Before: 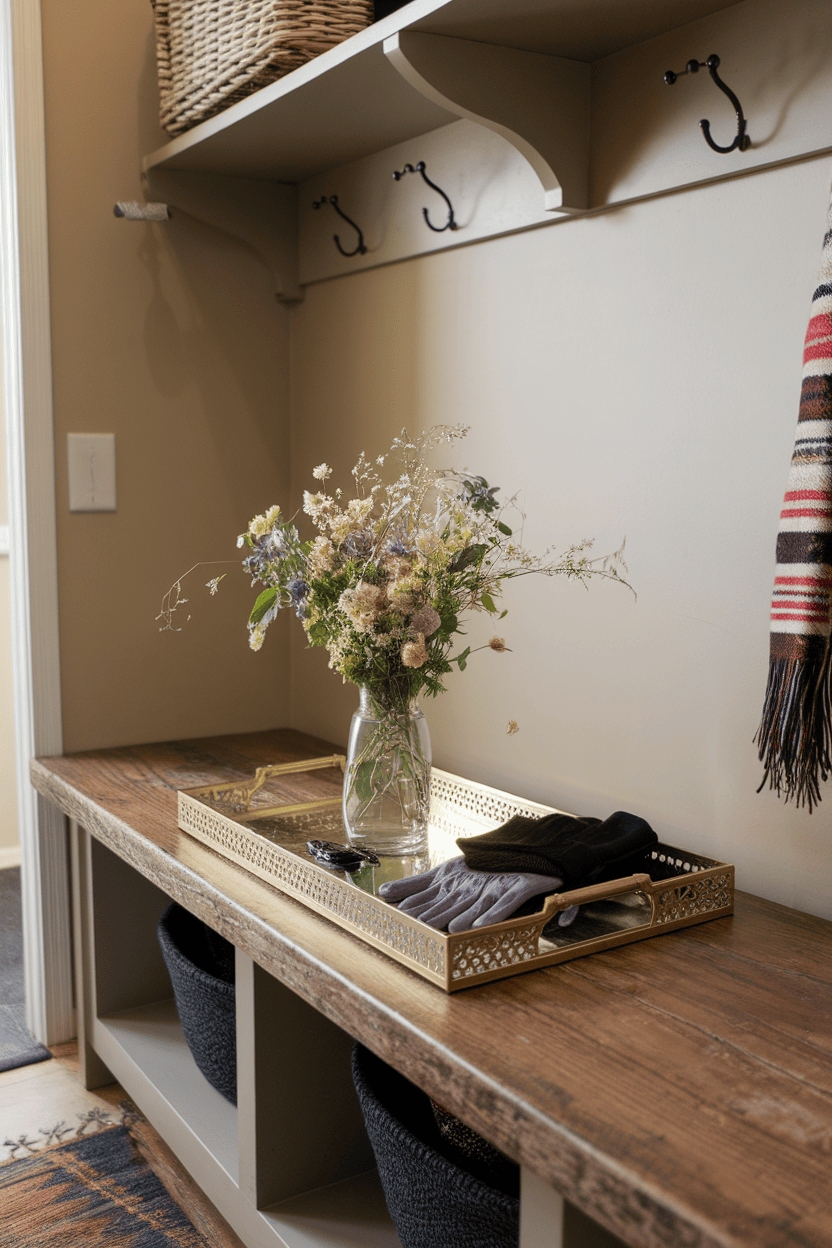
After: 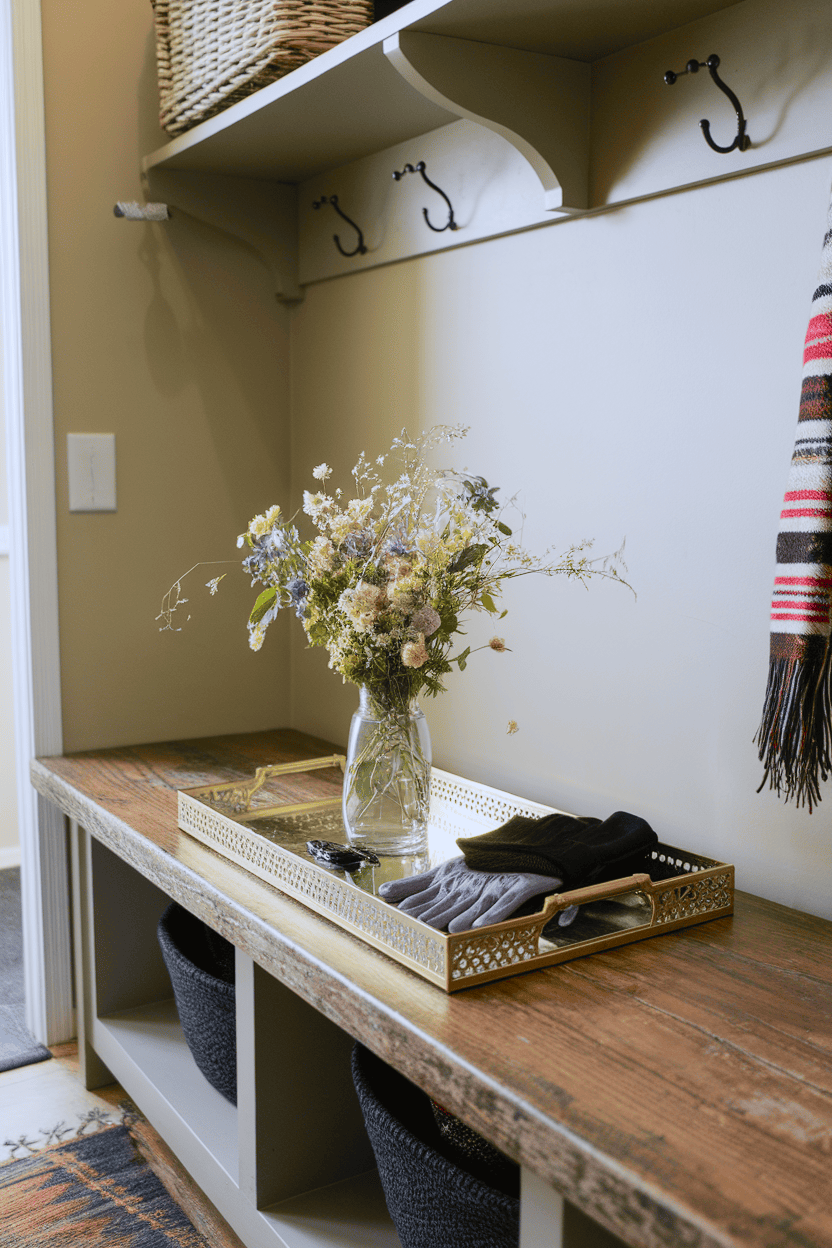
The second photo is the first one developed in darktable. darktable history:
tone curve: curves: ch0 [(0, 0.017) (0.239, 0.277) (0.508, 0.593) (0.826, 0.855) (1, 0.945)]; ch1 [(0, 0) (0.401, 0.42) (0.442, 0.47) (0.492, 0.498) (0.511, 0.504) (0.555, 0.586) (0.681, 0.739) (1, 1)]; ch2 [(0, 0) (0.411, 0.433) (0.5, 0.504) (0.545, 0.574) (1, 1)], color space Lab, independent channels, preserve colors none
white balance: red 0.926, green 1.003, blue 1.133
